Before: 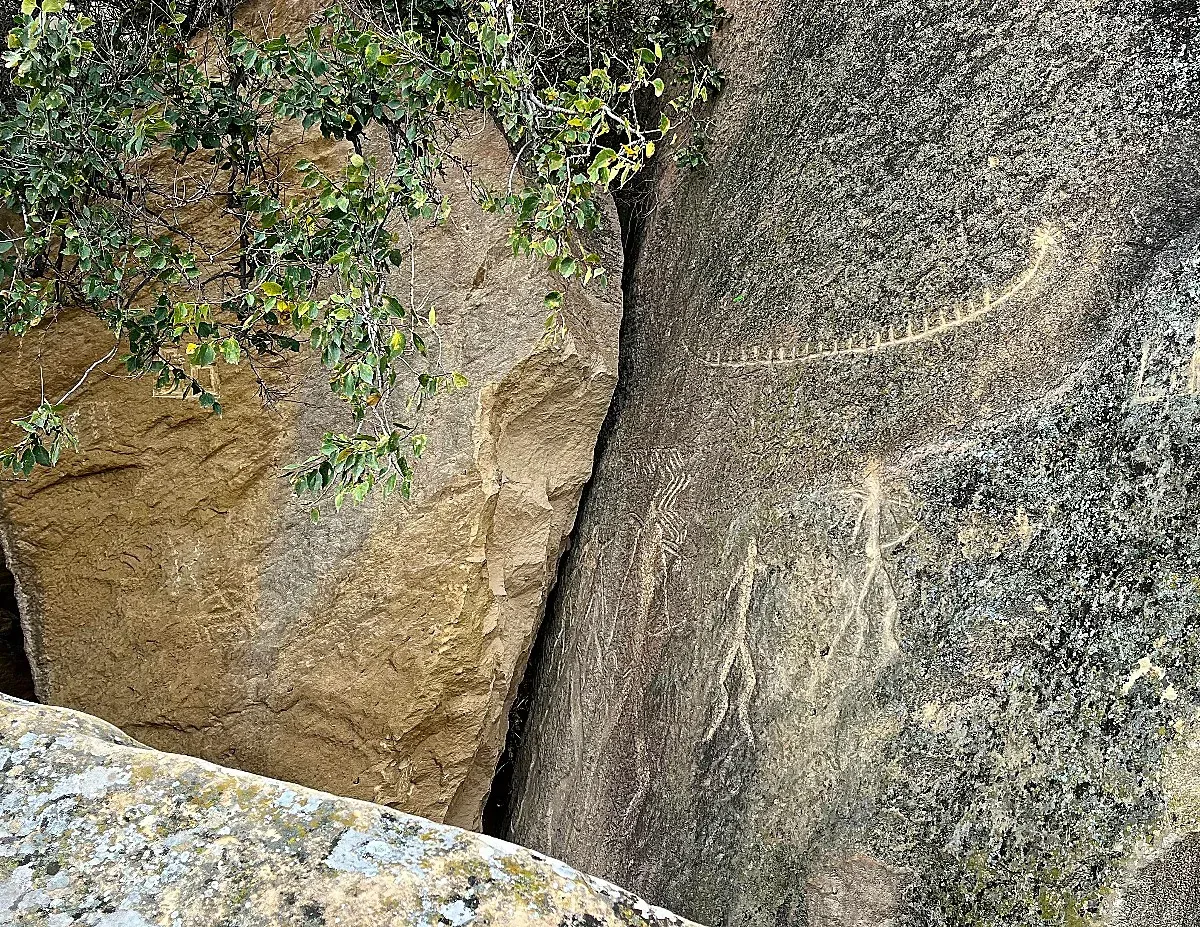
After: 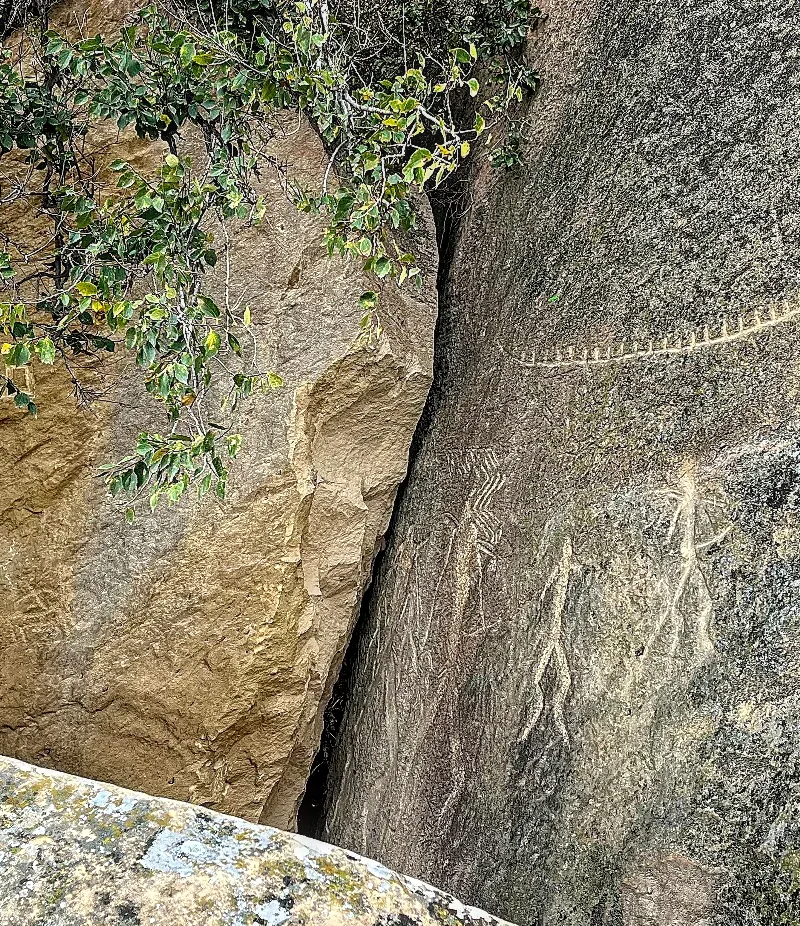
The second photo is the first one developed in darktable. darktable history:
local contrast: on, module defaults
crop and rotate: left 15.446%, right 17.836%
